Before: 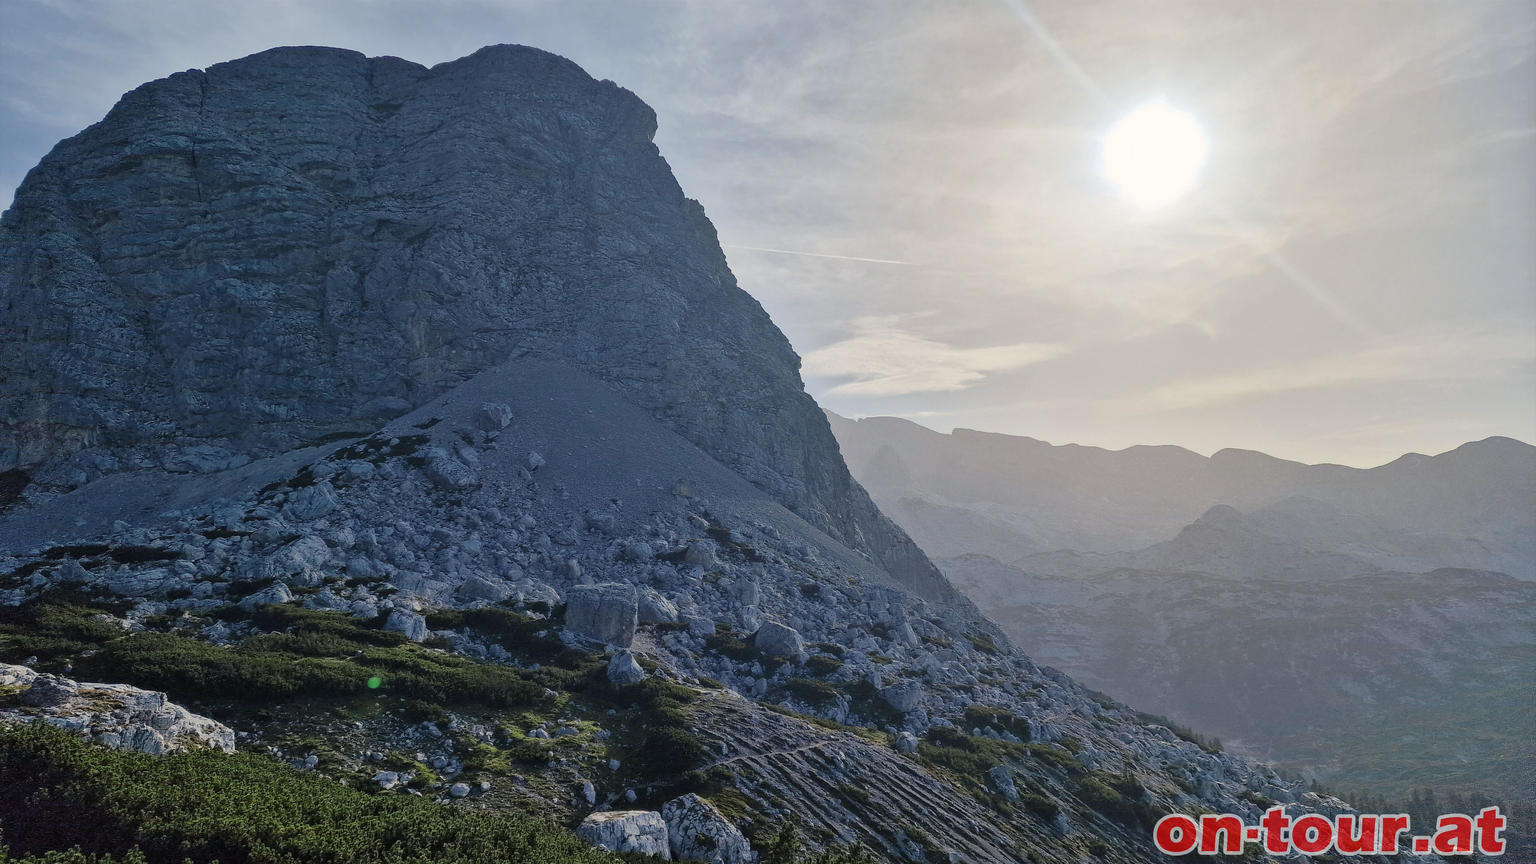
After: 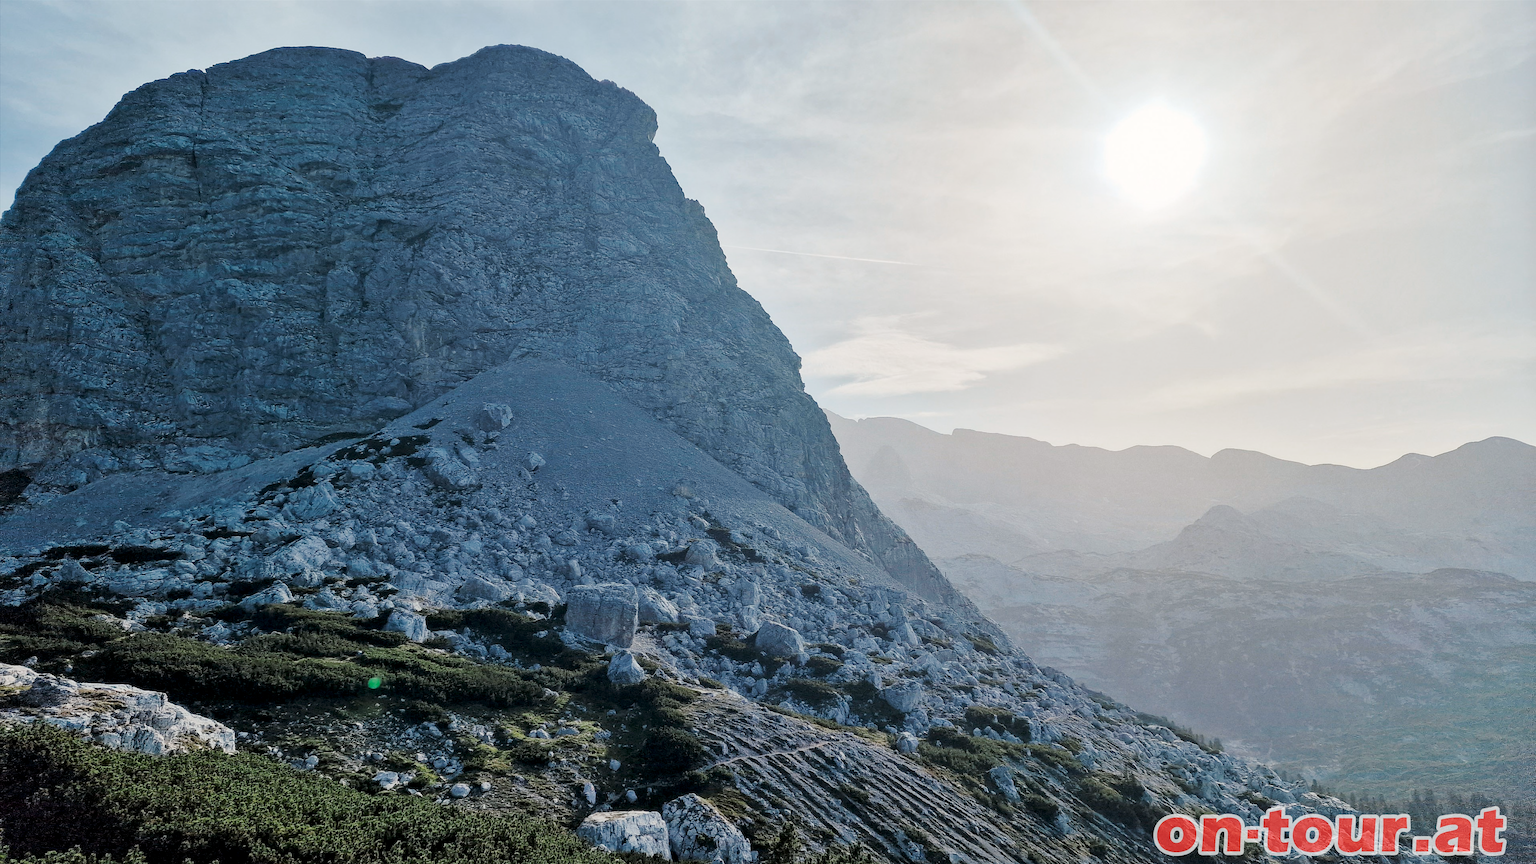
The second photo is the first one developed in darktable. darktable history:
tone curve: curves: ch0 [(0, 0) (0.003, 0.003) (0.011, 0.014) (0.025, 0.031) (0.044, 0.055) (0.069, 0.086) (0.1, 0.124) (0.136, 0.168) (0.177, 0.22) (0.224, 0.278) (0.277, 0.344) (0.335, 0.426) (0.399, 0.515) (0.468, 0.597) (0.543, 0.672) (0.623, 0.746) (0.709, 0.815) (0.801, 0.881) (0.898, 0.939) (1, 1)], preserve colors none
color look up table: target L [61.78, 42.8, 31.91, 100, 80.69, 61.46, 57.56, 50.79, 42.93, 44.91, 37.06, 26.64, 71.04, 58.9, 50.92, 49, 35.24, 25.32, 23.83, 8.1, 62.04, 47.07, 42.45, 26.98, 0 ×25], target a [-14.55, -28.26, -6.985, -0.001, 0.155, 20.01, 18.49, 34.58, -0.215, 42.44, 42.16, 12.09, -0.905, -0.454, 3.547, 41.11, -0.814, 18.34, 2.397, -0.042, -27.69, -25.74, -6.425, -0.549, 0 ×25], target b [43.59, 21.98, 15.91, 0.014, 0.748, 50.62, 12.64, 38.85, 0.069, 14.53, 21.59, 12.8, 0.042, -0.648, -18.36, -9.378, -32.7, -11.09, -32.78, 0.011, -4.415, -21.5, -19.85, -0.466, 0 ×25], num patches 24
